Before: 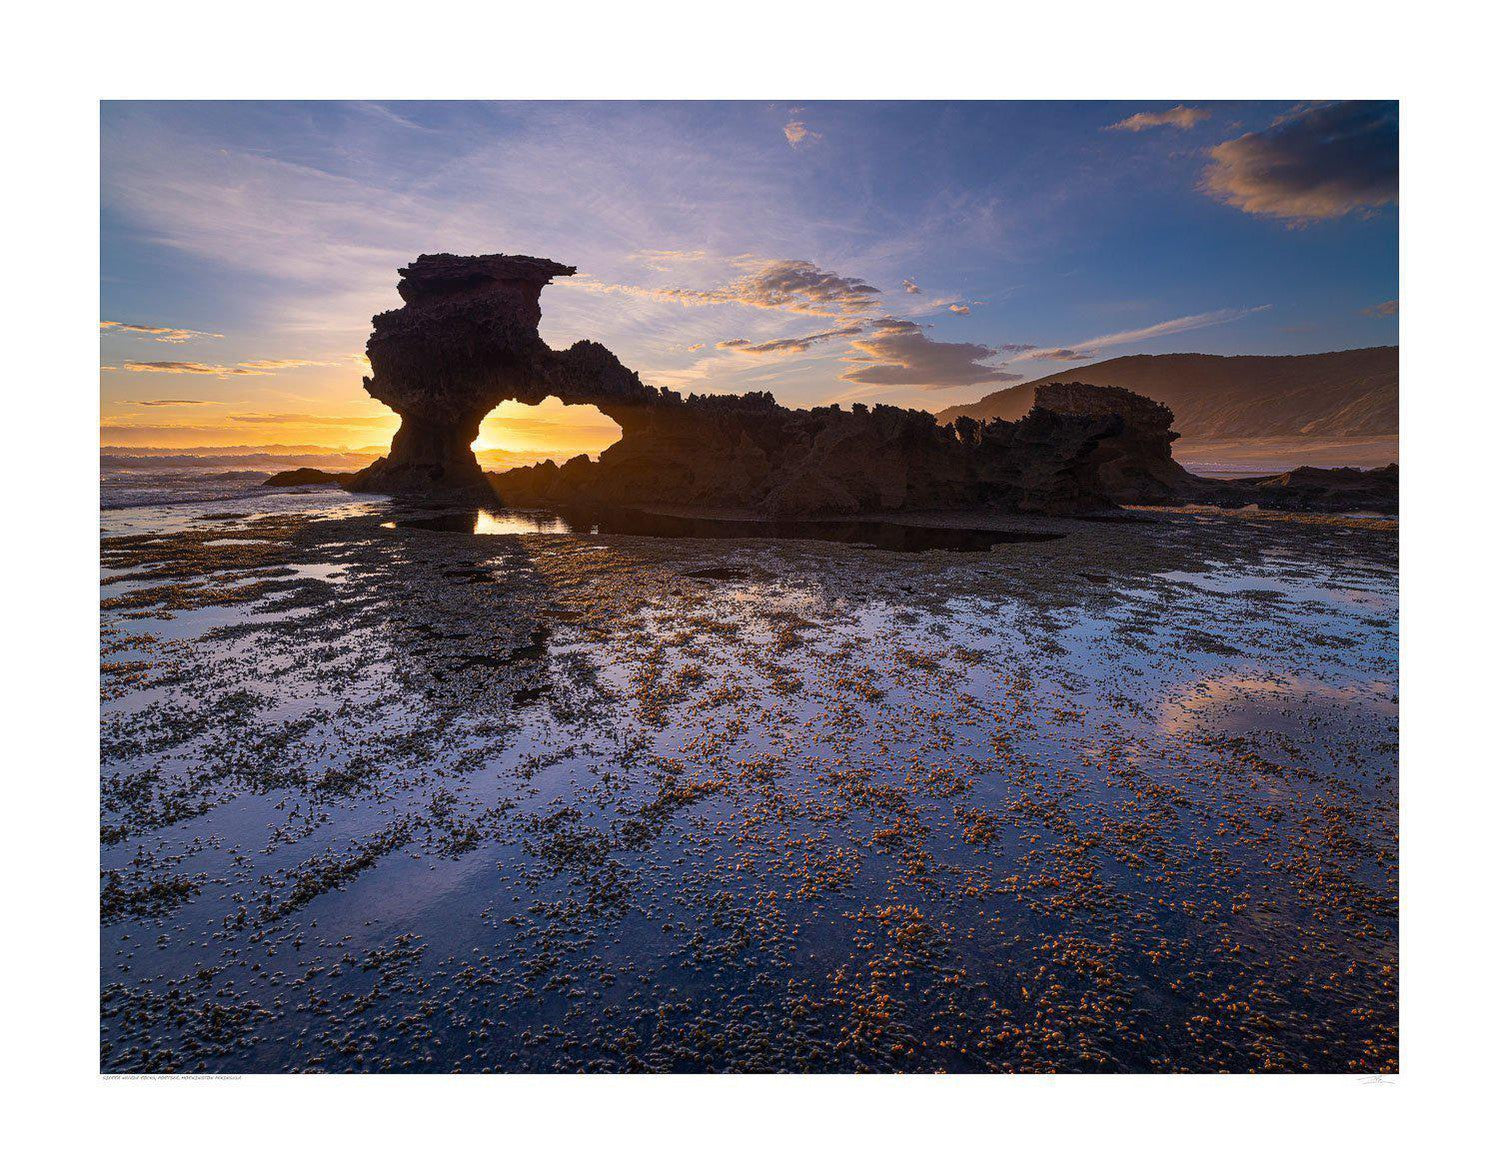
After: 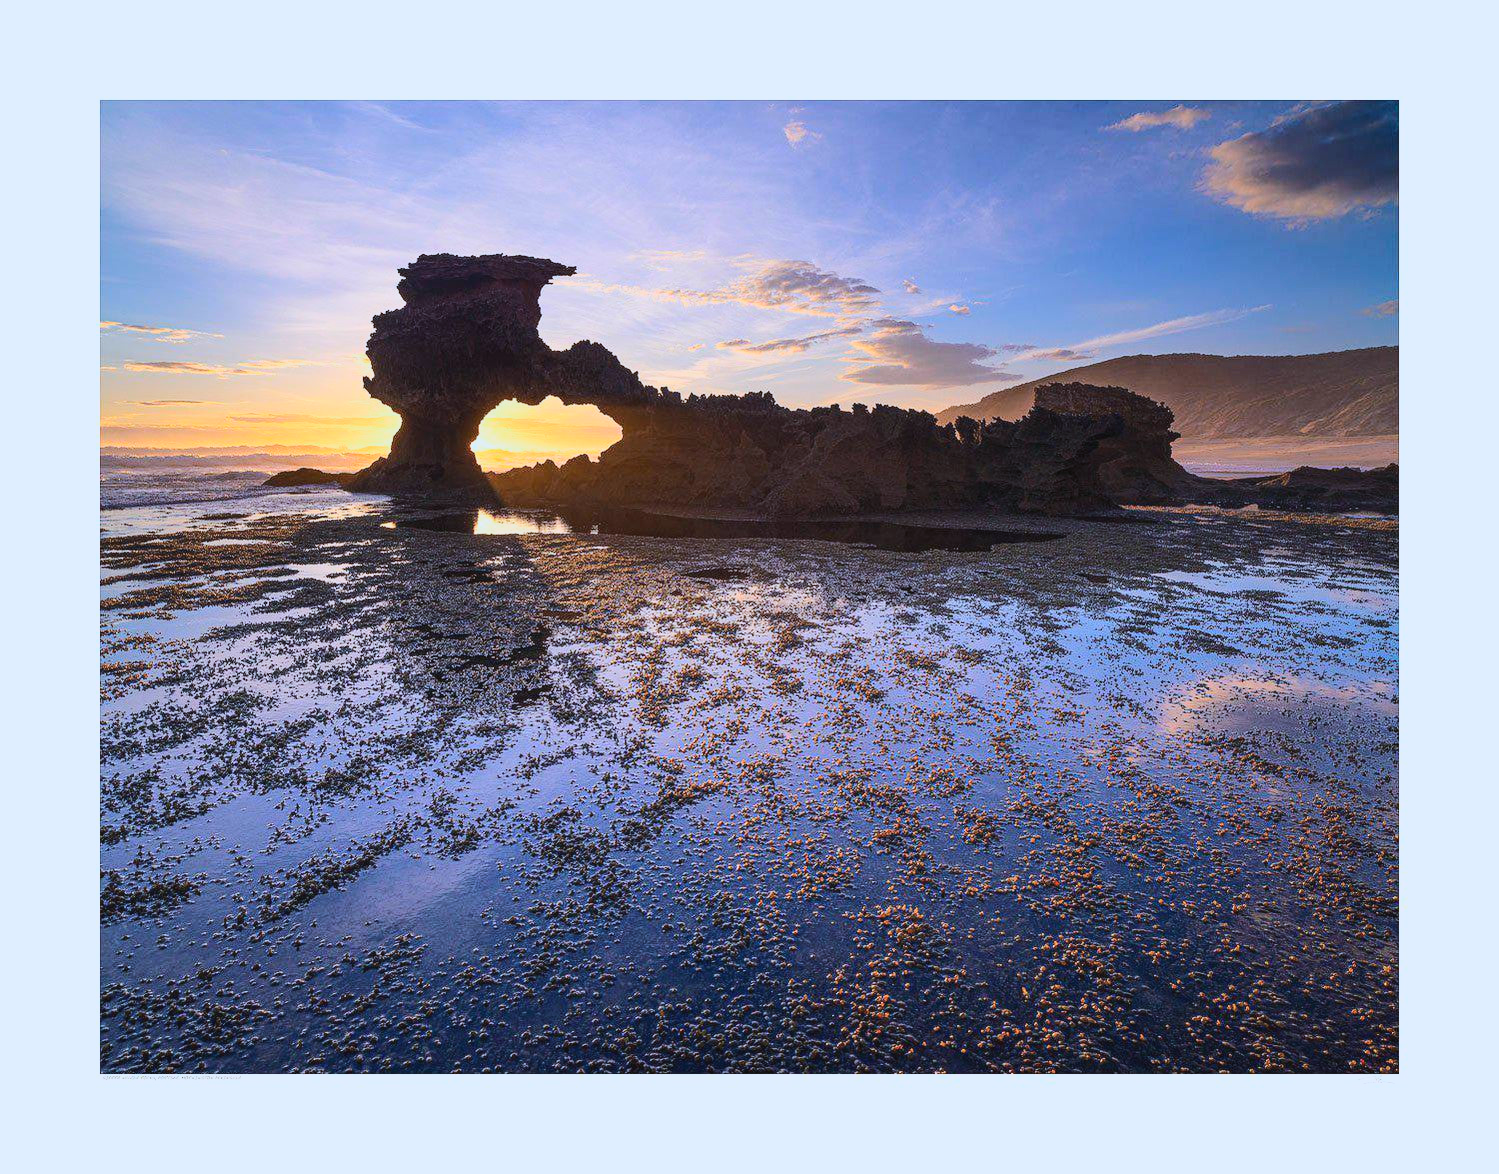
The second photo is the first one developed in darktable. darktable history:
color calibration: x 0.37, y 0.382, temperature 4313.32 K
contrast brightness saturation: contrast -0.08, brightness -0.04, saturation -0.11
base curve: curves: ch0 [(0, 0) (0.025, 0.046) (0.112, 0.277) (0.467, 0.74) (0.814, 0.929) (1, 0.942)]
